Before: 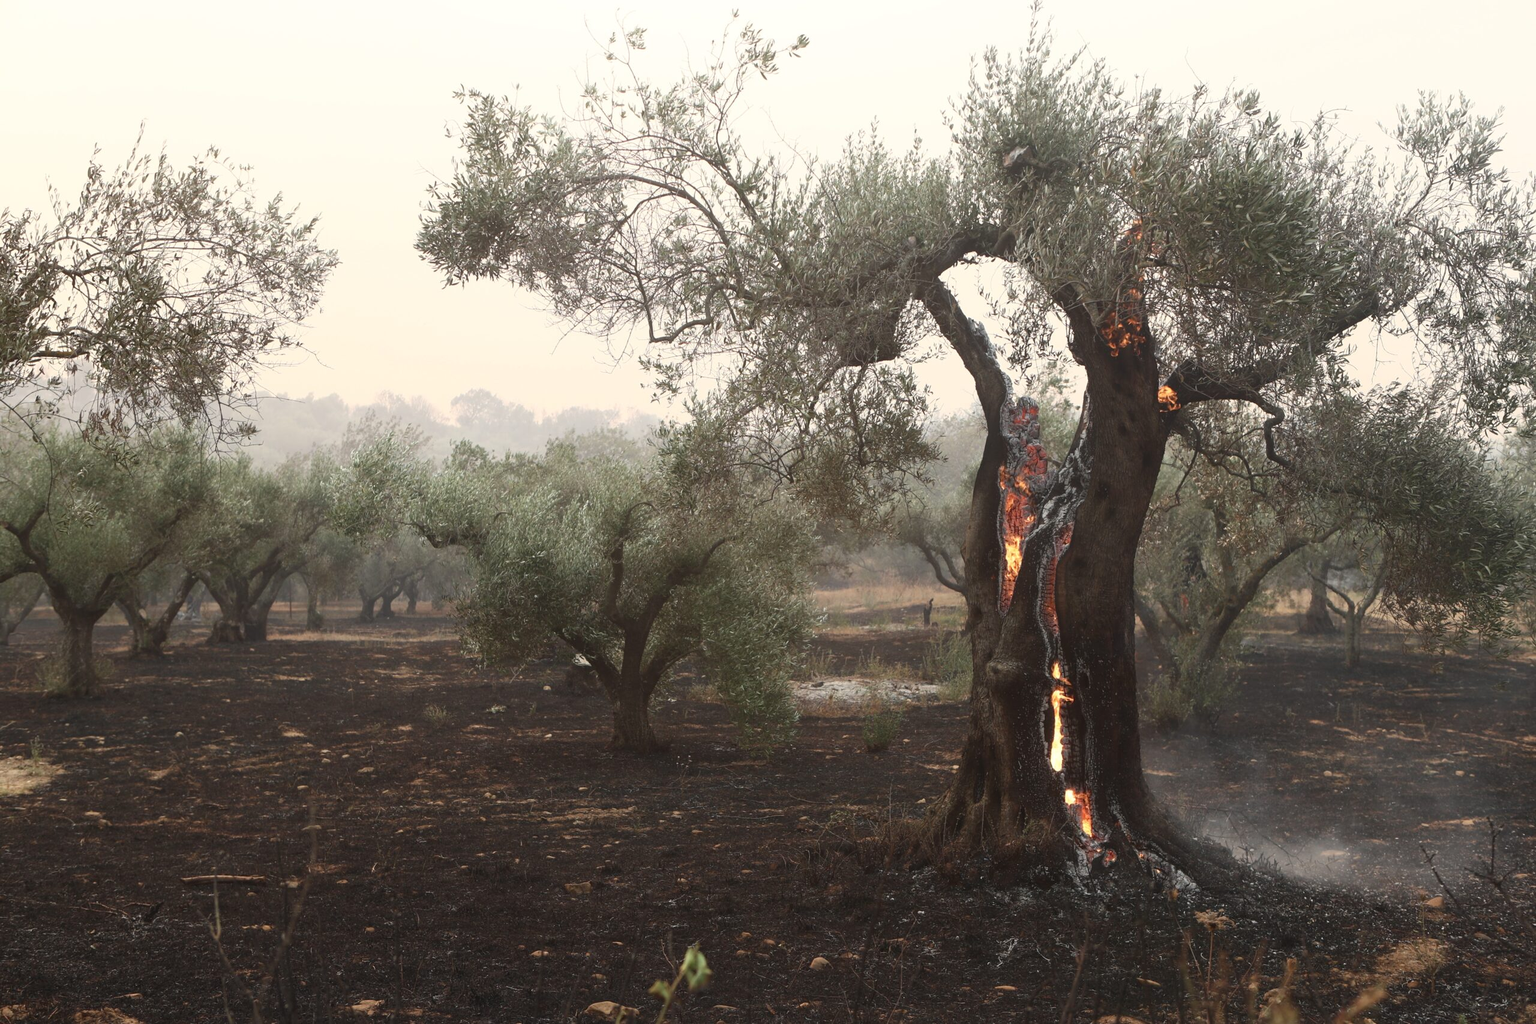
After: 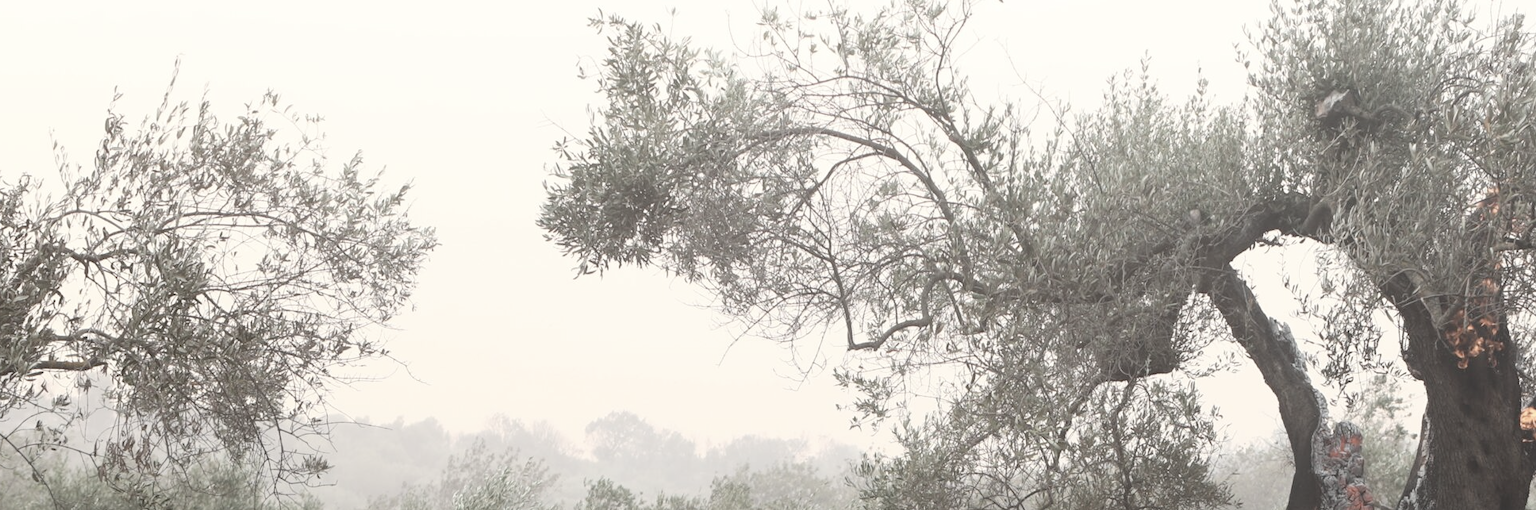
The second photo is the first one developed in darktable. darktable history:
contrast brightness saturation: brightness 0.182, saturation -0.493
crop: left 0.556%, top 7.65%, right 23.58%, bottom 54.595%
